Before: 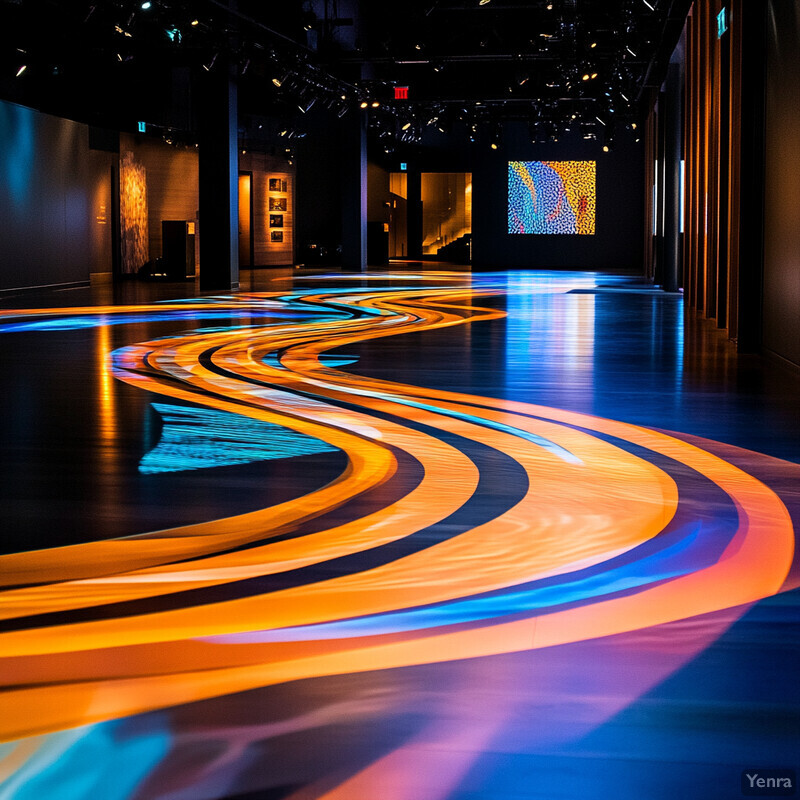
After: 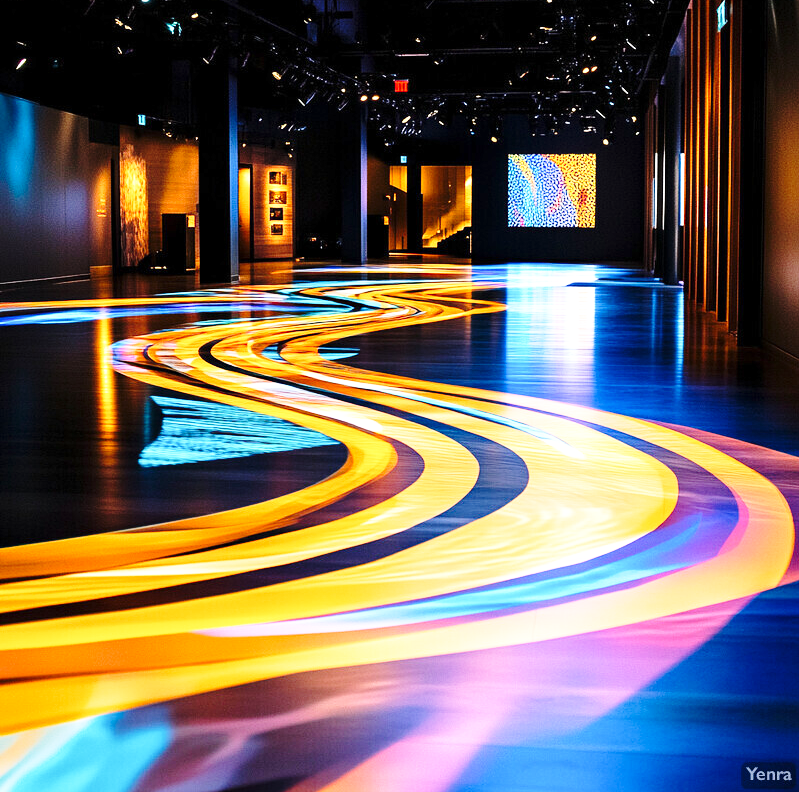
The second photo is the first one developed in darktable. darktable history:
crop: top 0.88%, right 0.028%
exposure: exposure 0.773 EV, compensate highlight preservation false
base curve: curves: ch0 [(0, 0) (0.028, 0.03) (0.121, 0.232) (0.46, 0.748) (0.859, 0.968) (1, 1)], preserve colors none
